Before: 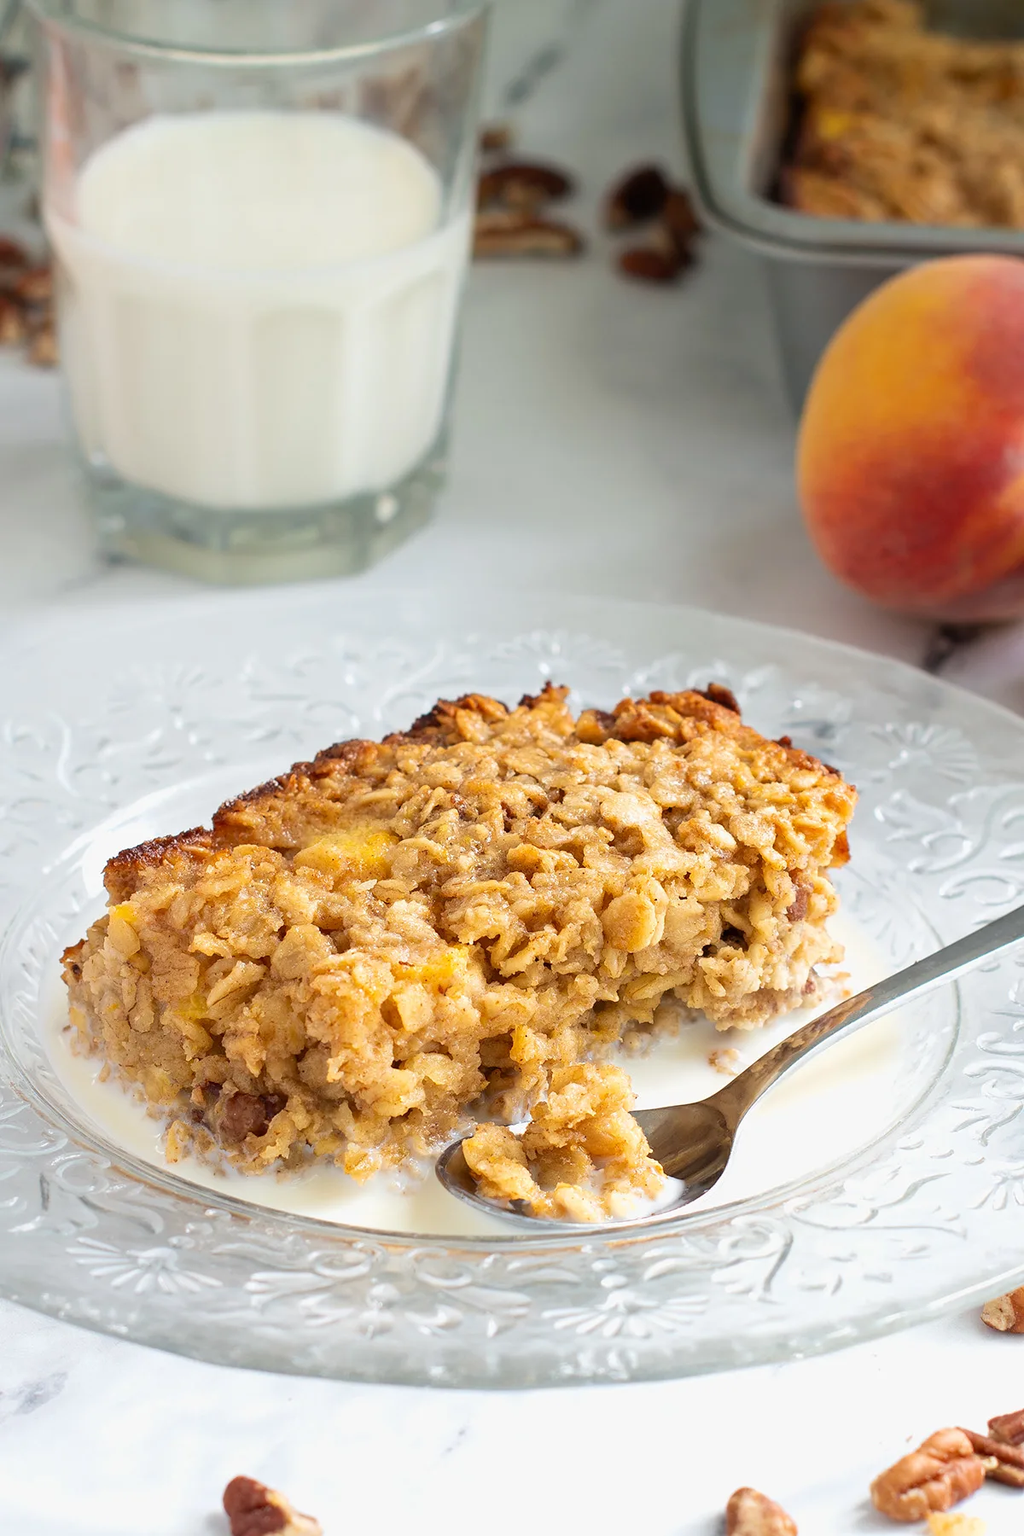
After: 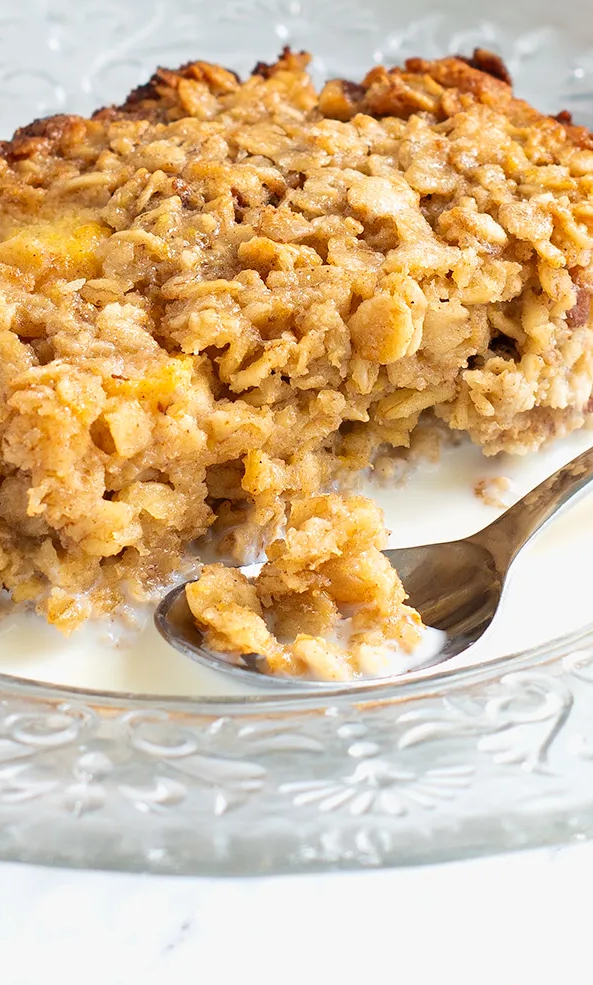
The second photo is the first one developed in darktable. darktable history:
tone equalizer: on, module defaults
crop: left 29.672%, top 41.786%, right 20.851%, bottom 3.487%
